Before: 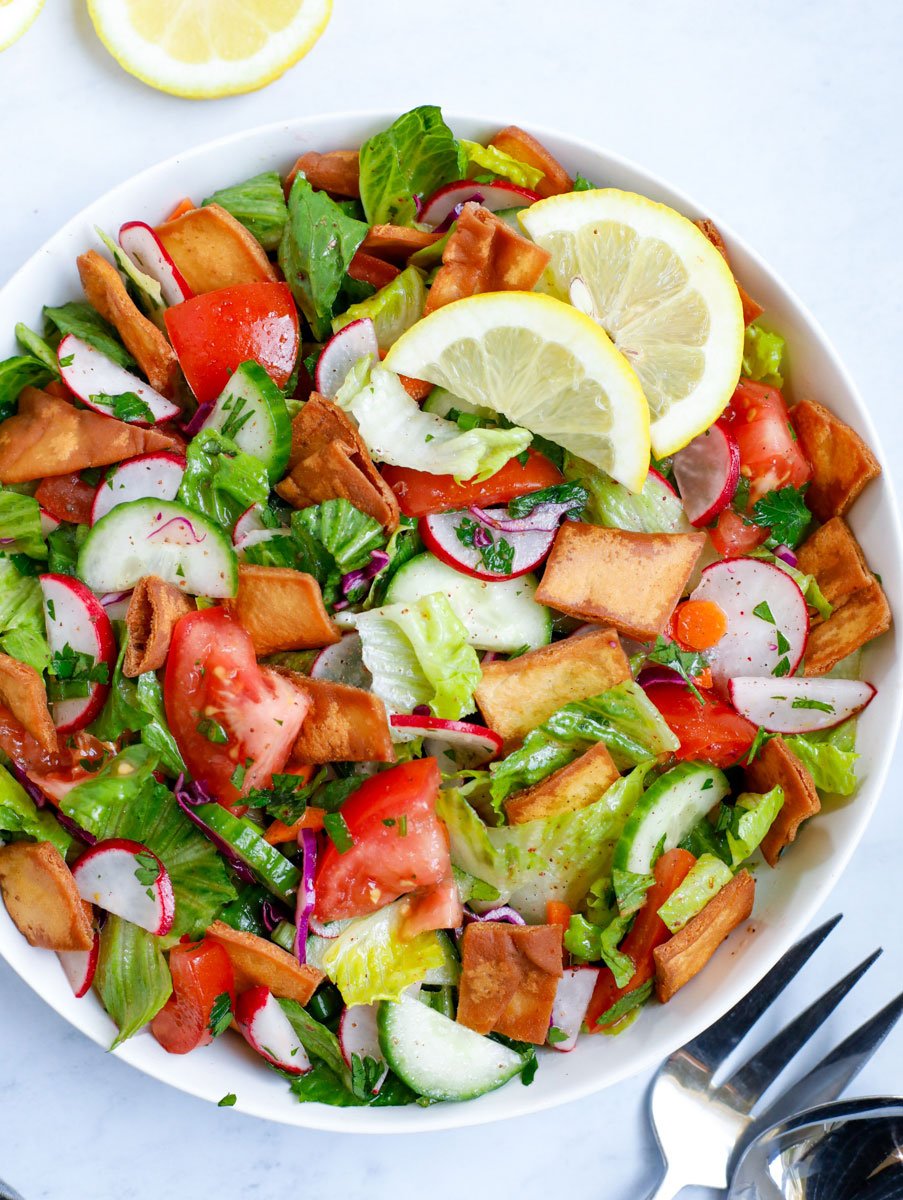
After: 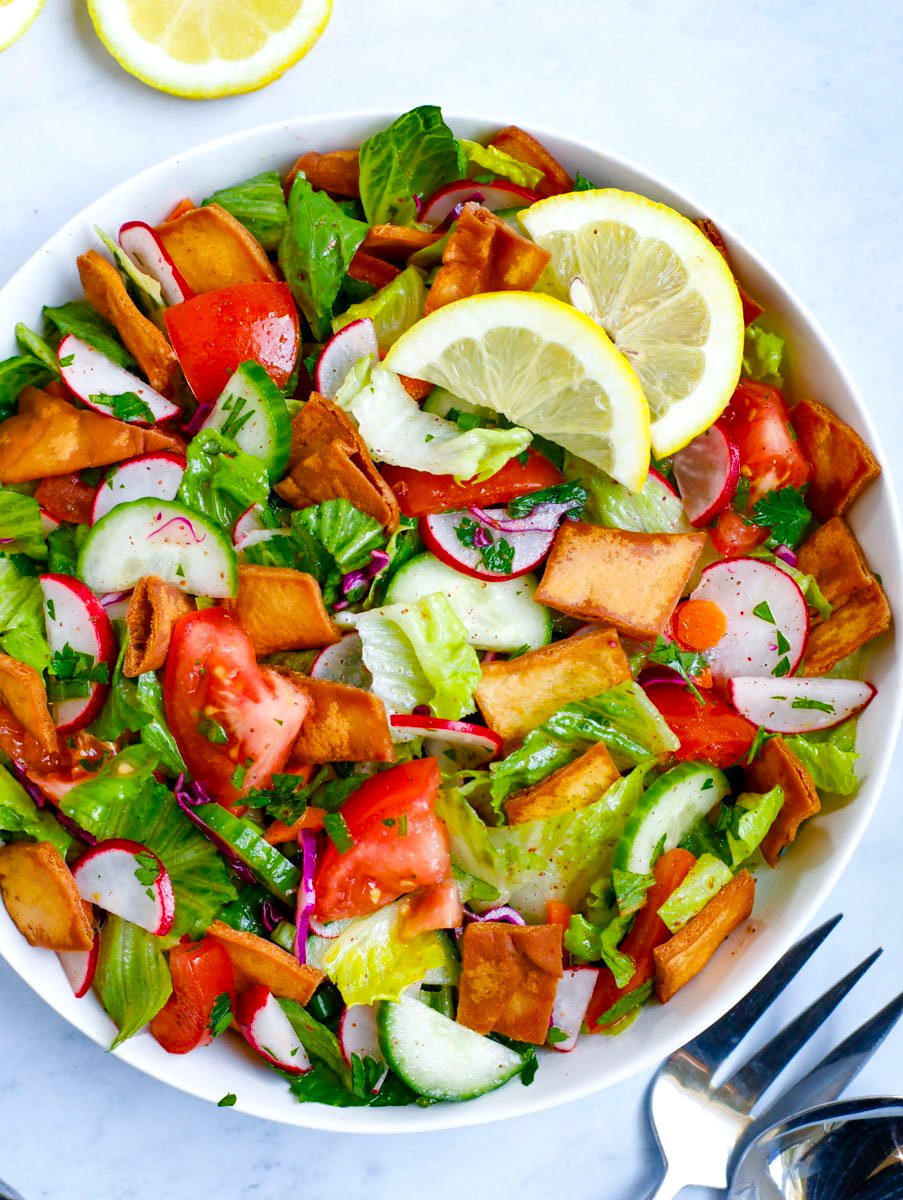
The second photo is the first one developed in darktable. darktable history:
color balance rgb: linear chroma grading › global chroma 15.22%, perceptual saturation grading › global saturation 20%, perceptual saturation grading › highlights -25.379%, perceptual saturation grading › shadows 24.023%, perceptual brilliance grading › global brilliance 2.645%, perceptual brilliance grading › highlights -2.526%, perceptual brilliance grading › shadows 2.969%, global vibrance 20.553%
shadows and highlights: shadows 13.56, white point adjustment 1.32, highlights color adjustment 46.69%, soften with gaussian
